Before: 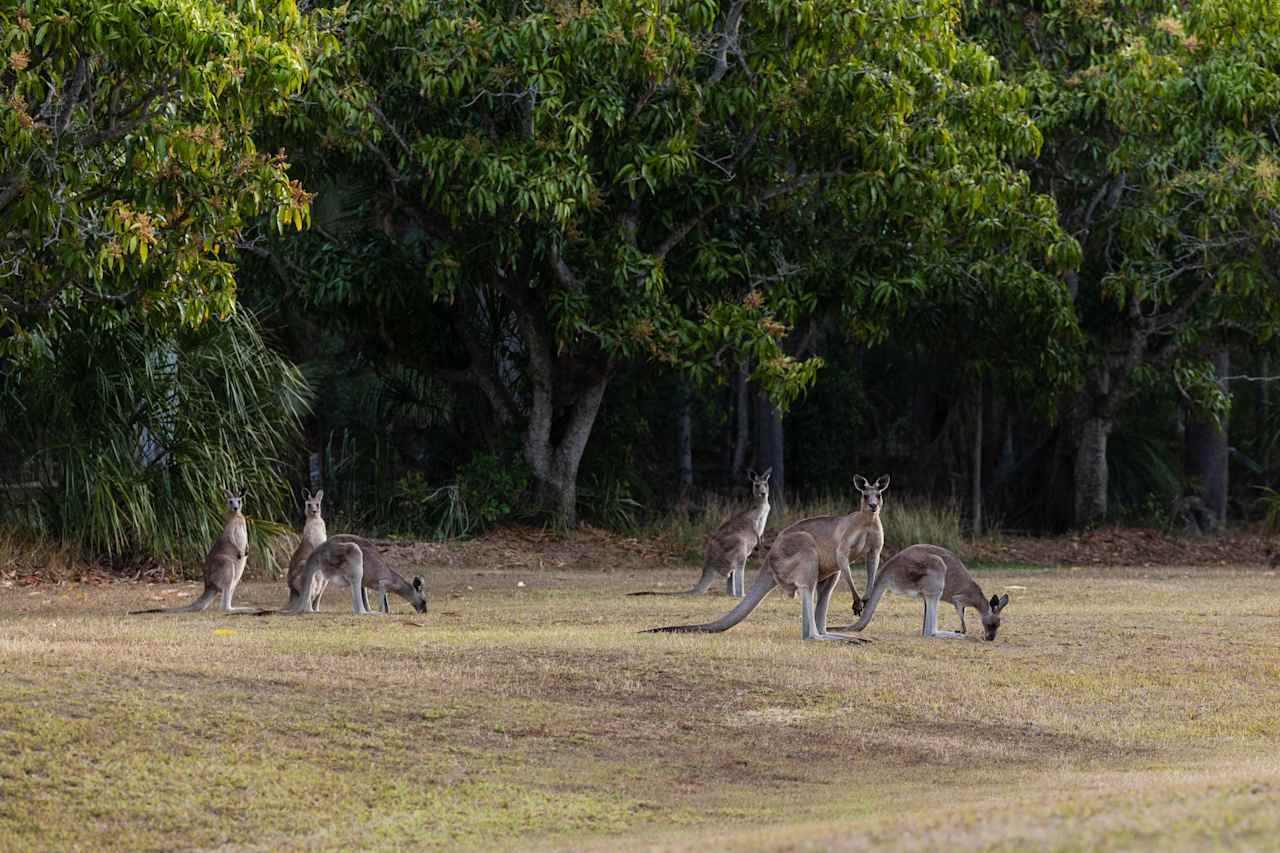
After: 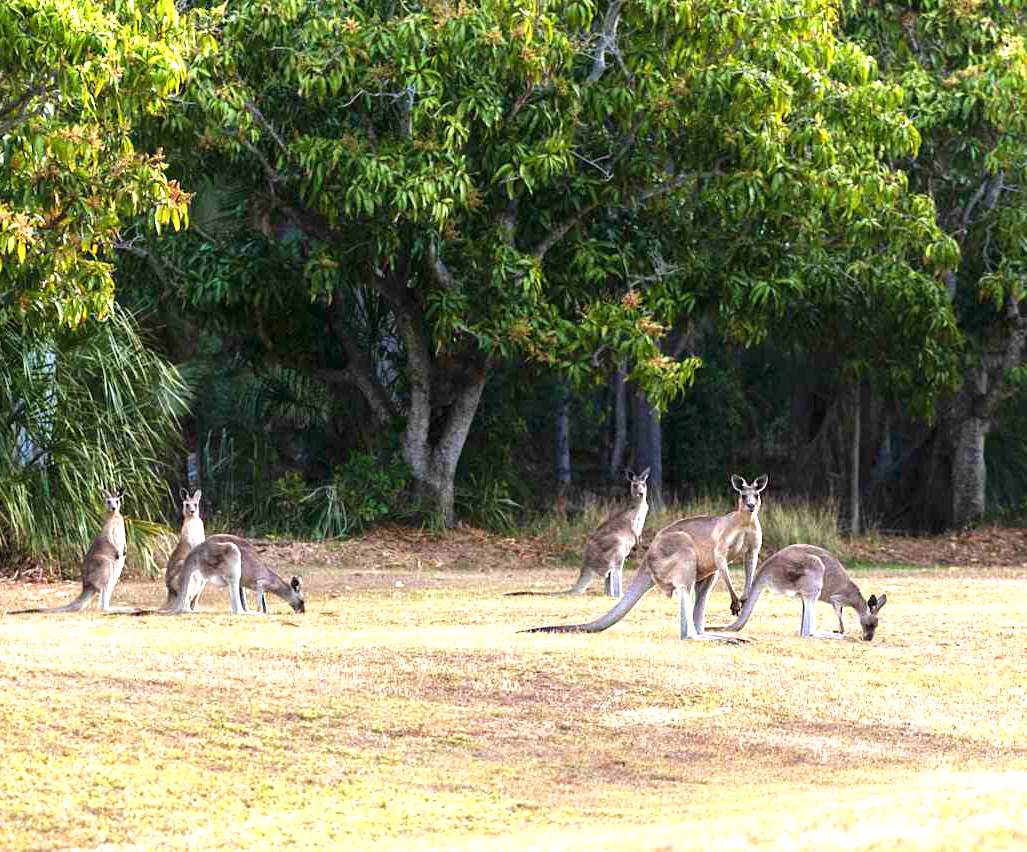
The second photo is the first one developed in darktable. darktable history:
exposure: black level correction 0, exposure 1.635 EV, compensate highlight preservation false
velvia: on, module defaults
crop and rotate: left 9.552%, right 10.193%
